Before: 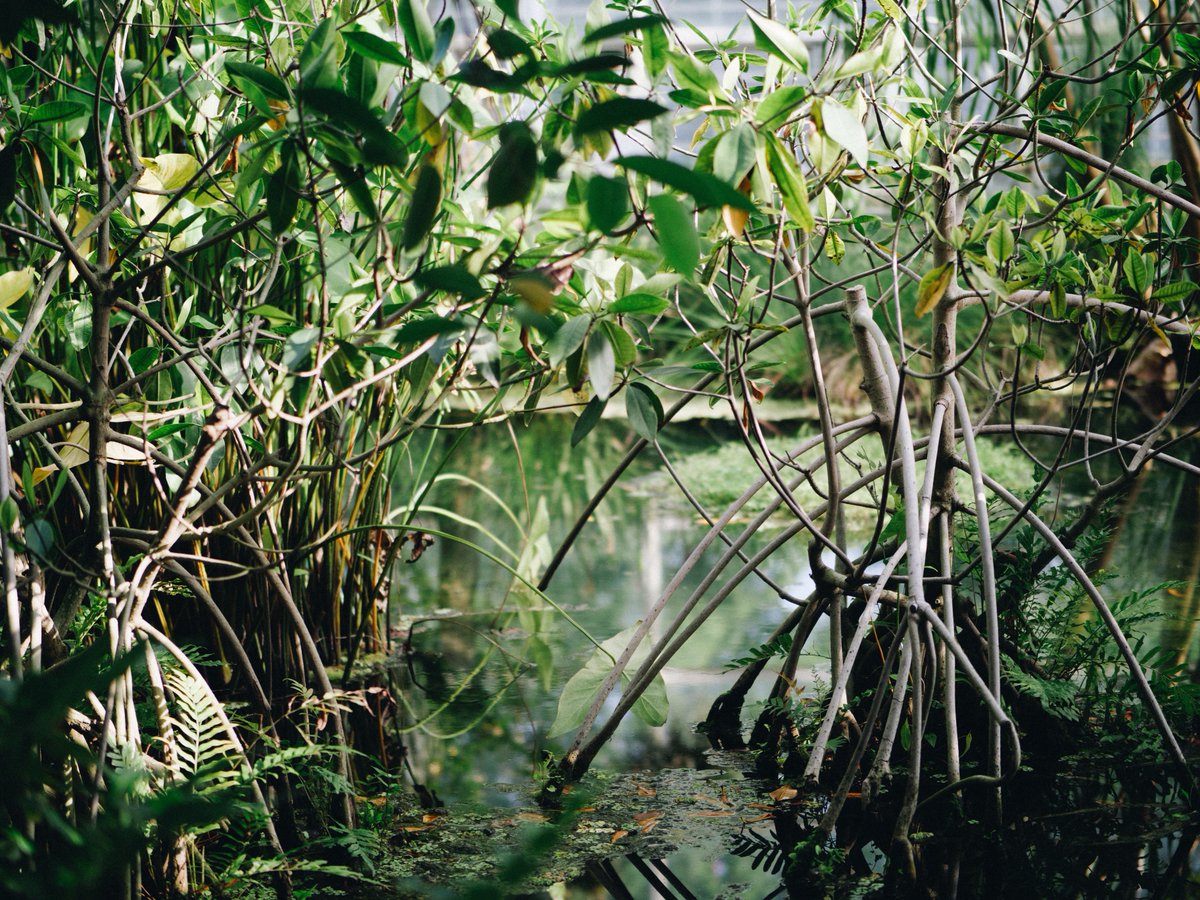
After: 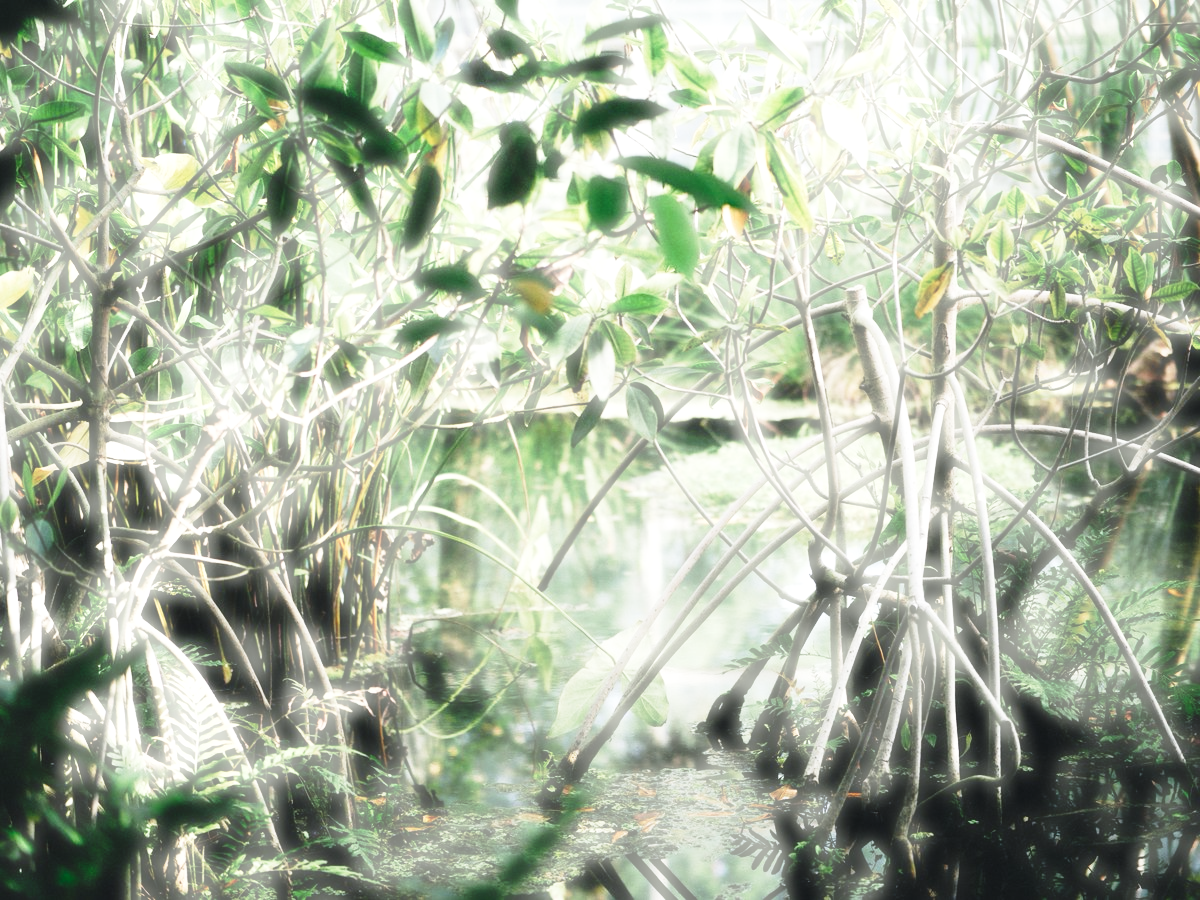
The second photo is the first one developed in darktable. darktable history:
exposure: black level correction 0, exposure 0.499 EV, compensate highlight preservation false
base curve: curves: ch0 [(0, 0) (0.028, 0.03) (0.121, 0.232) (0.46, 0.748) (0.859, 0.968) (1, 1)], preserve colors none
haze removal: strength -0.89, distance 0.232, compatibility mode true, adaptive false
